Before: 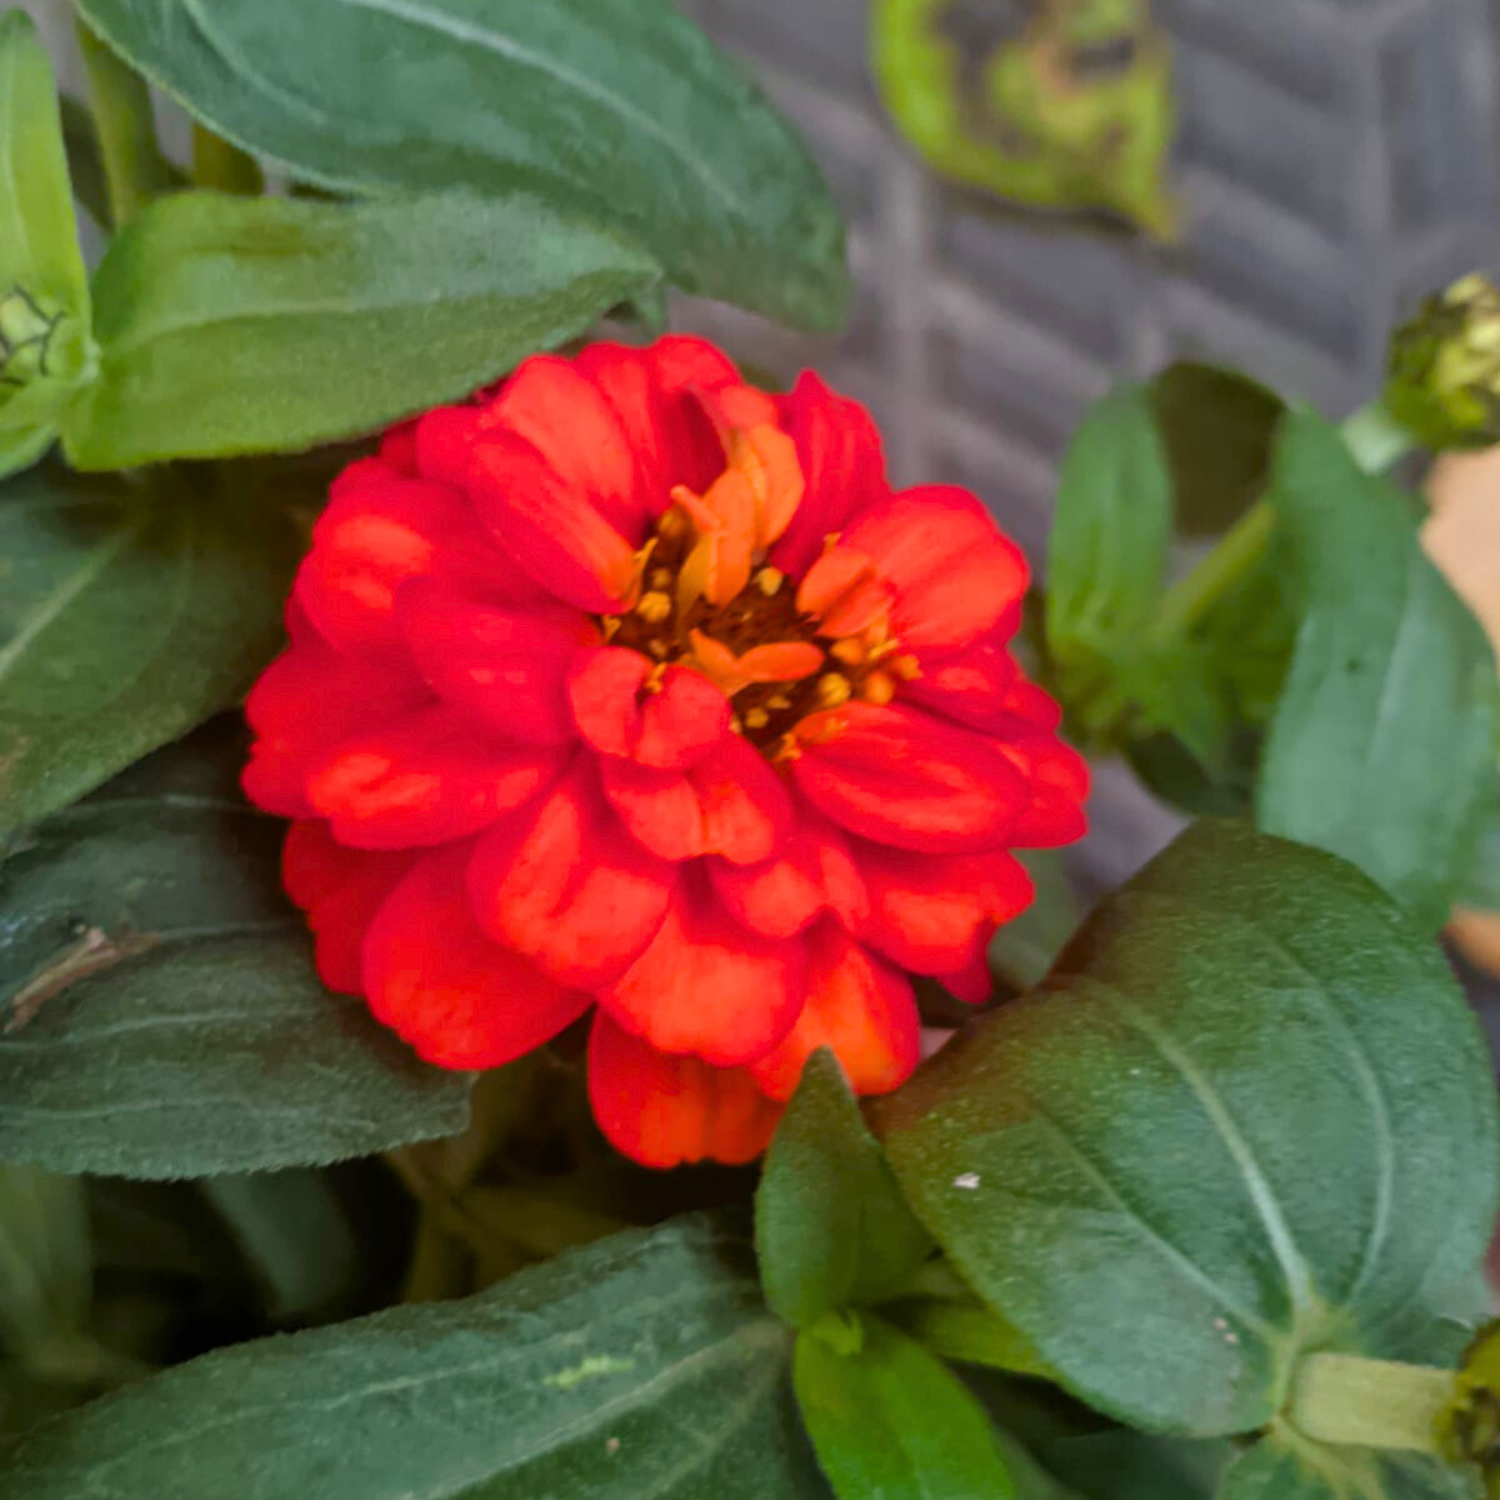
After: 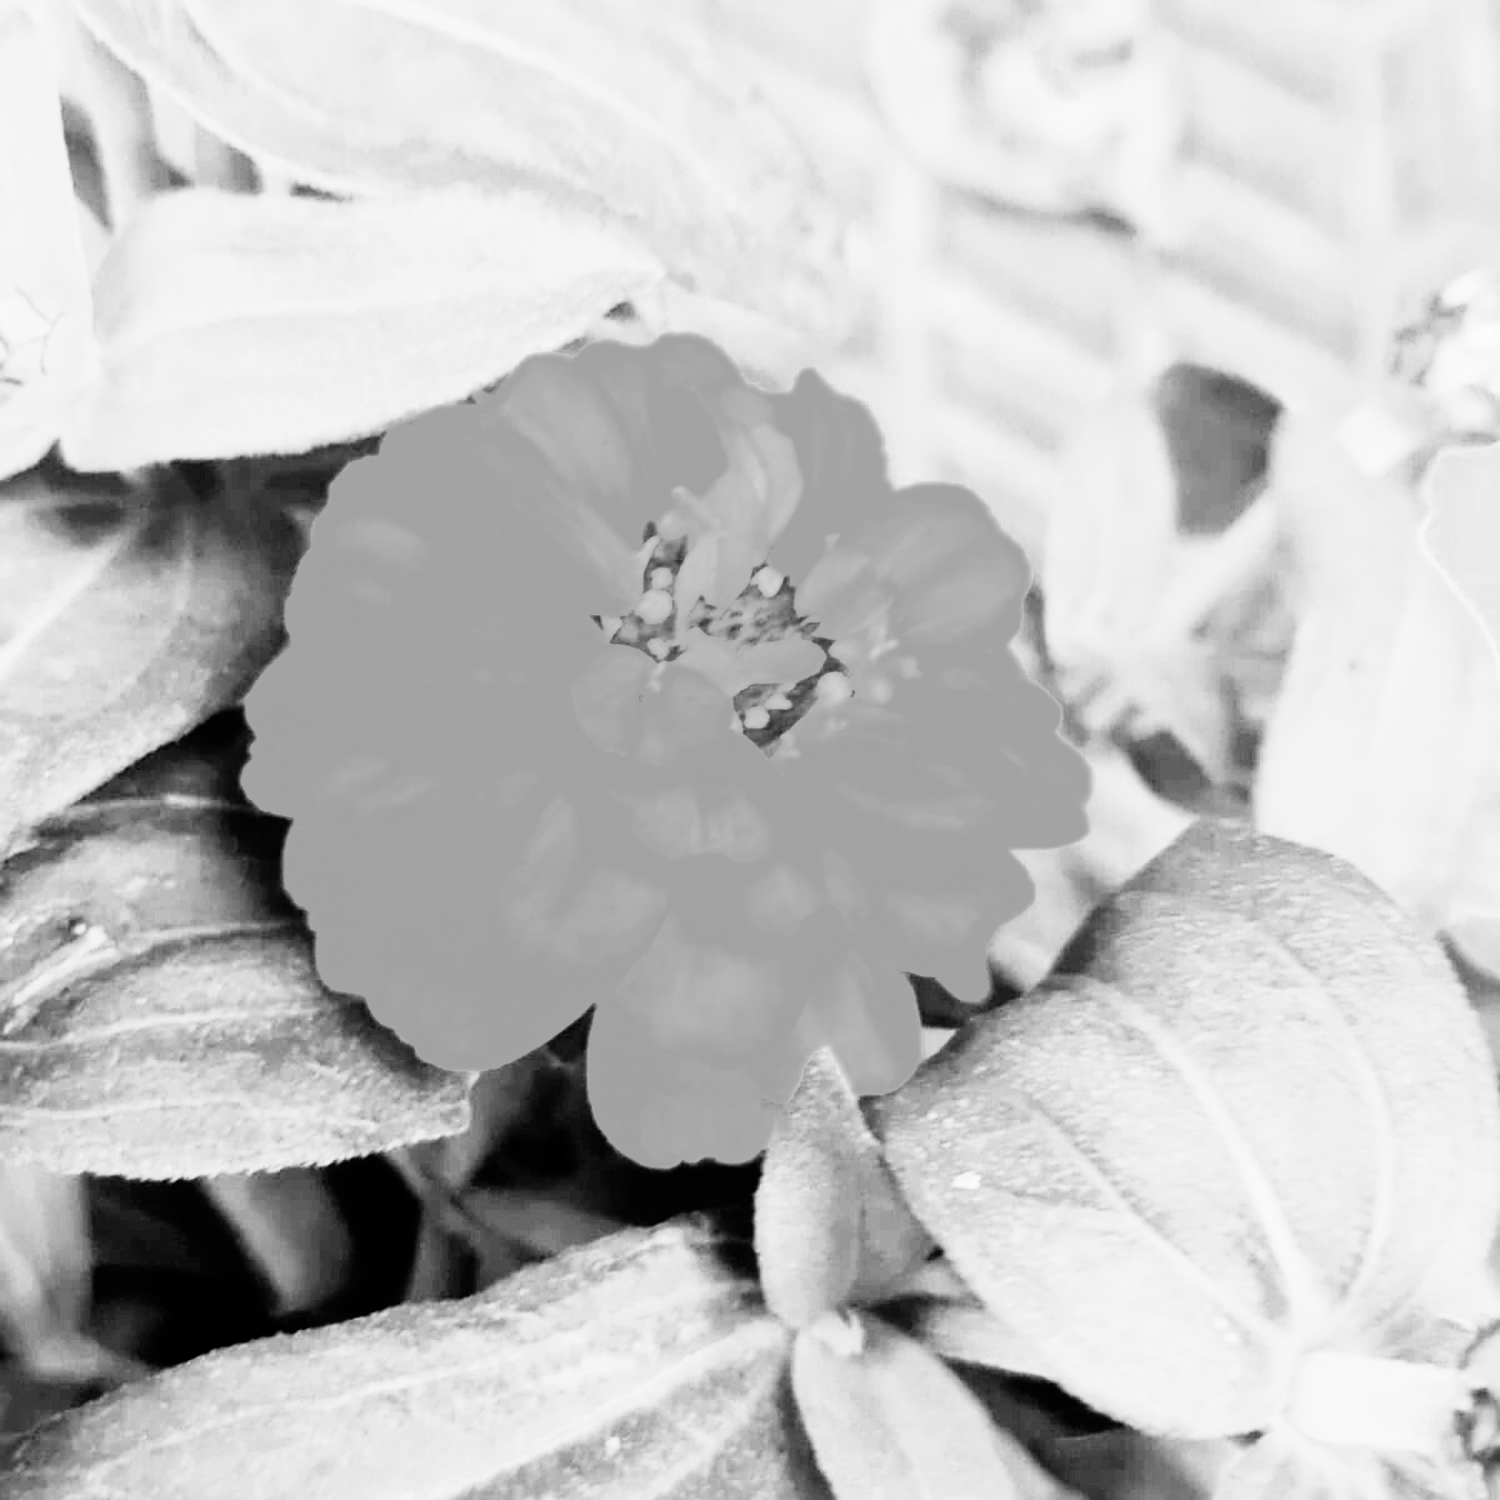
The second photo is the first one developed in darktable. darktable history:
exposure: black level correction 0, exposure 1.45 EV, compensate exposure bias true, compensate highlight preservation false
filmic rgb: middle gray luminance 18.42%, black relative exposure -11.45 EV, white relative exposure 2.55 EV, threshold 6 EV, target black luminance 0%, hardness 8.41, latitude 99%, contrast 1.084, shadows ↔ highlights balance 0.505%, add noise in highlights 0, preserve chrominance max RGB, color science v3 (2019), use custom middle-gray values true, iterations of high-quality reconstruction 0, contrast in highlights soft, enable highlight reconstruction true
haze removal: strength -0.1, adaptive false
sharpen: on, module defaults
color contrast: green-magenta contrast 0, blue-yellow contrast 0
rgb curve: curves: ch0 [(0, 0) (0.21, 0.15) (0.24, 0.21) (0.5, 0.75) (0.75, 0.96) (0.89, 0.99) (1, 1)]; ch1 [(0, 0.02) (0.21, 0.13) (0.25, 0.2) (0.5, 0.67) (0.75, 0.9) (0.89, 0.97) (1, 1)]; ch2 [(0, 0.02) (0.21, 0.13) (0.25, 0.2) (0.5, 0.67) (0.75, 0.9) (0.89, 0.97) (1, 1)], compensate middle gray true
